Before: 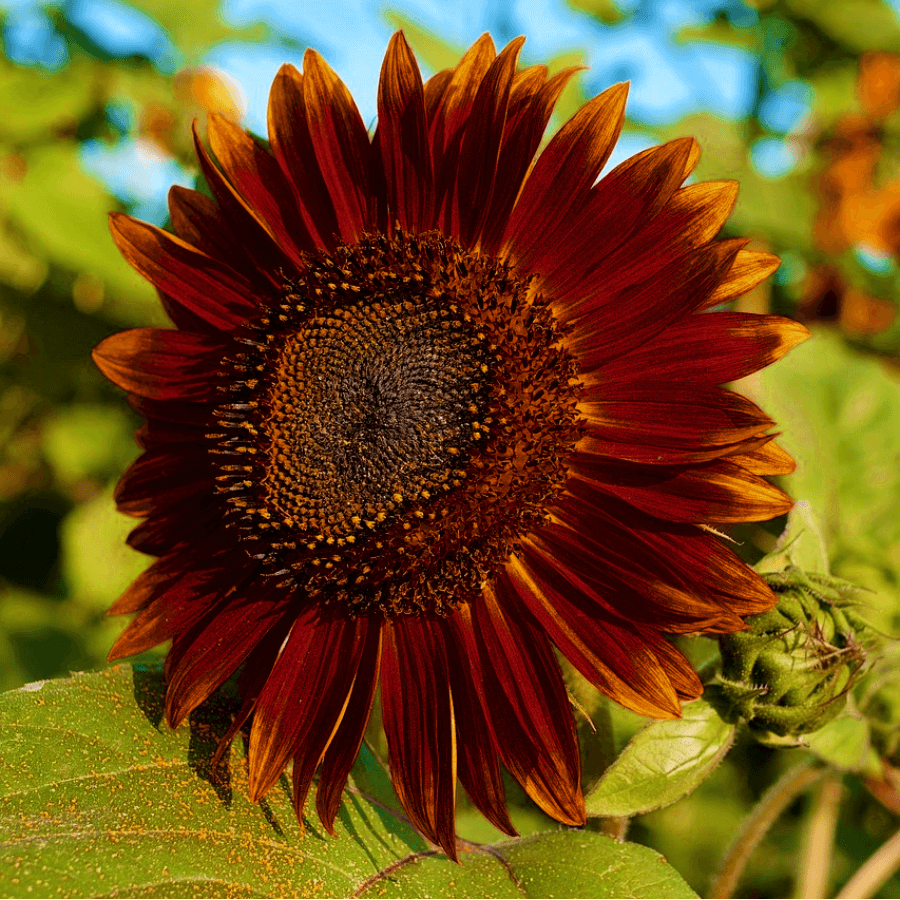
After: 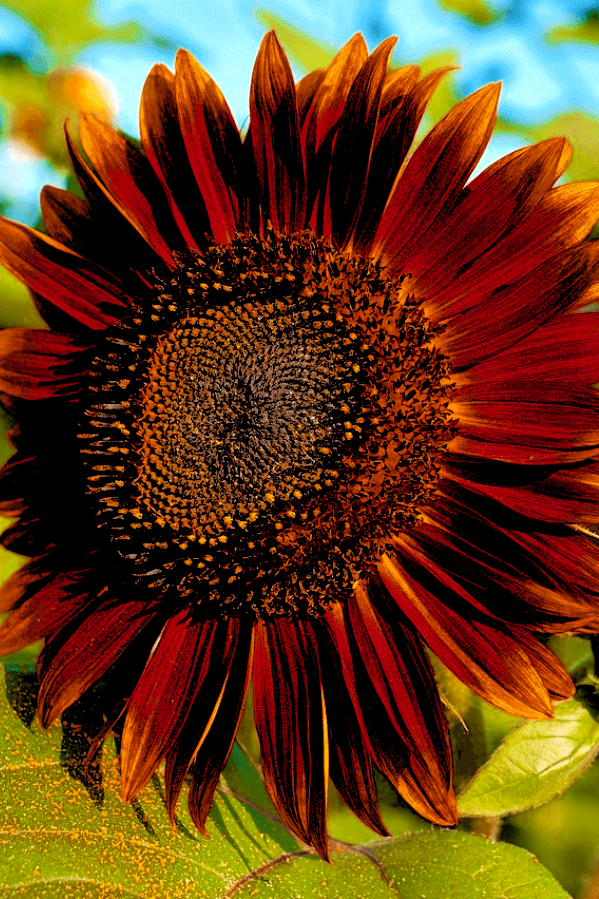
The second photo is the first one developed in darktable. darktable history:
contrast brightness saturation: saturation 0.1
crop and rotate: left 14.292%, right 19.041%
shadows and highlights: shadows 43.06, highlights 6.94
rgb levels: levels [[0.01, 0.419, 0.839], [0, 0.5, 1], [0, 0.5, 1]]
